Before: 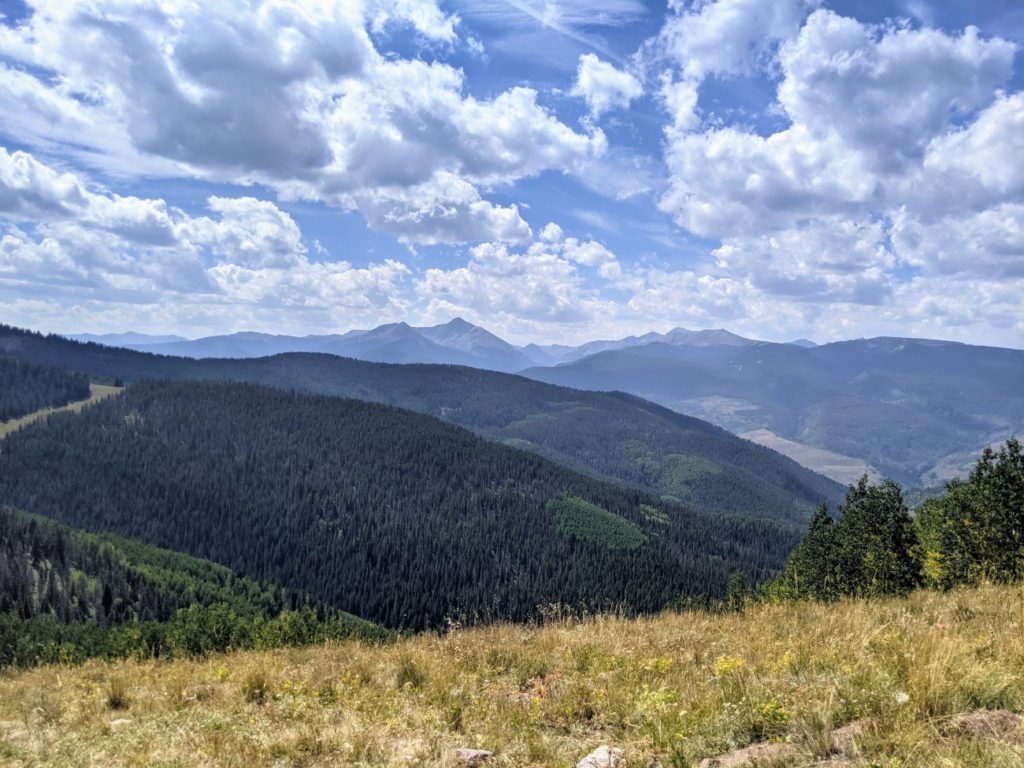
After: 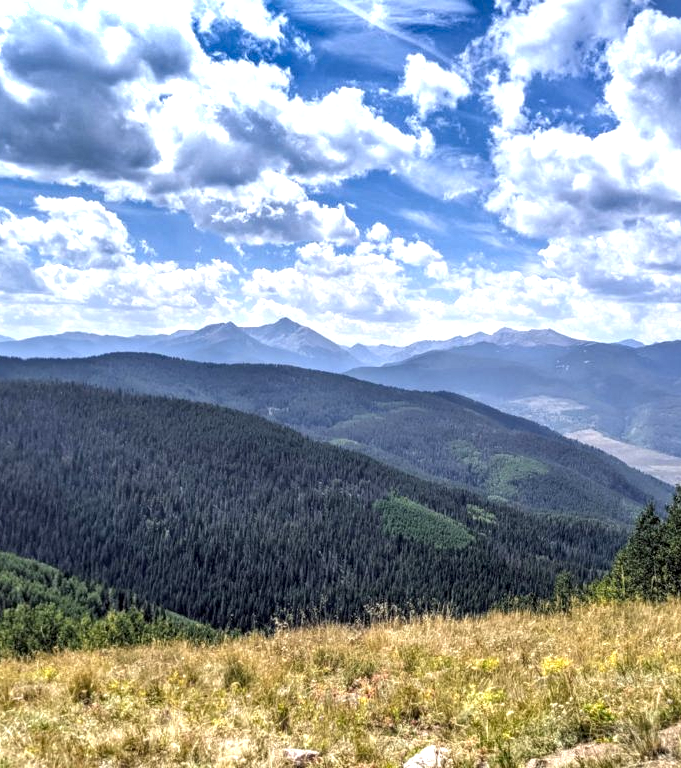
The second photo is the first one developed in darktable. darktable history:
exposure: exposure 0.564 EV, compensate highlight preservation false
crop: left 16.899%, right 16.556%
shadows and highlights: shadows 32.83, highlights -47.7, soften with gaussian
local contrast: detail 130%
